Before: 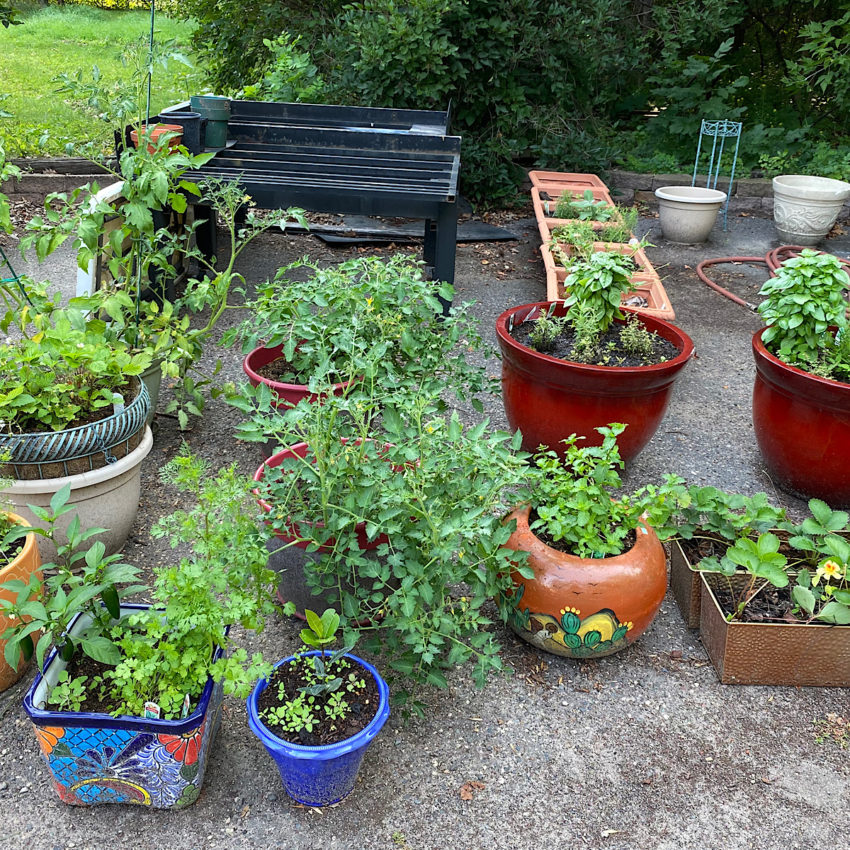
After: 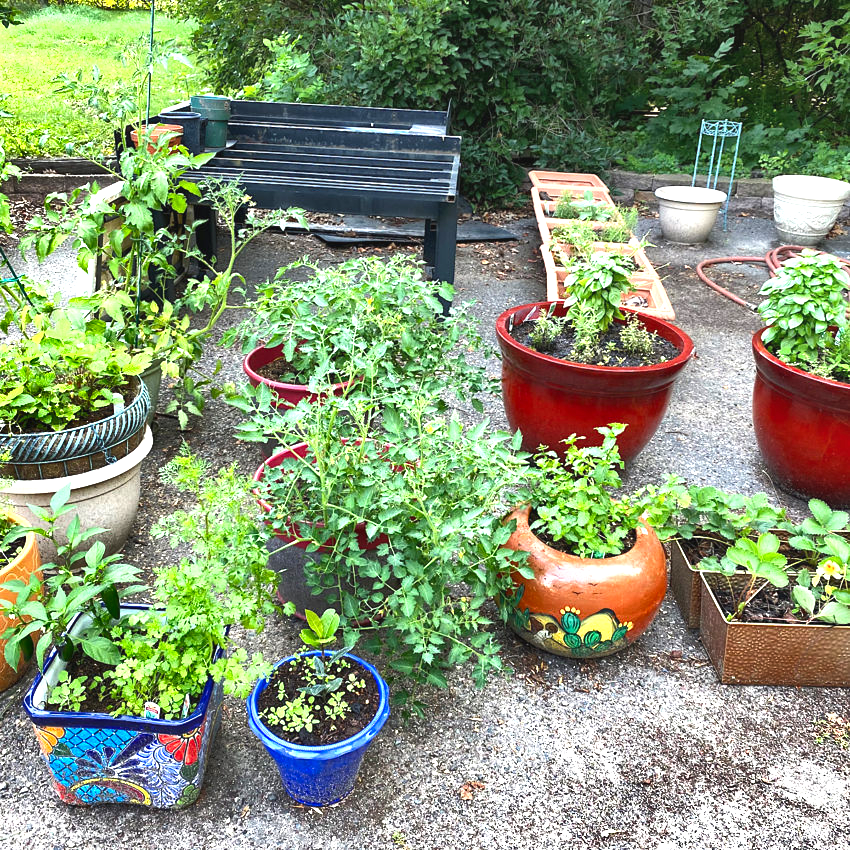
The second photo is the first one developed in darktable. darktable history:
exposure: black level correction -0.002, exposure 1.115 EV, compensate highlight preservation false
shadows and highlights: radius 118.69, shadows 42.21, highlights -61.56, soften with gaussian
